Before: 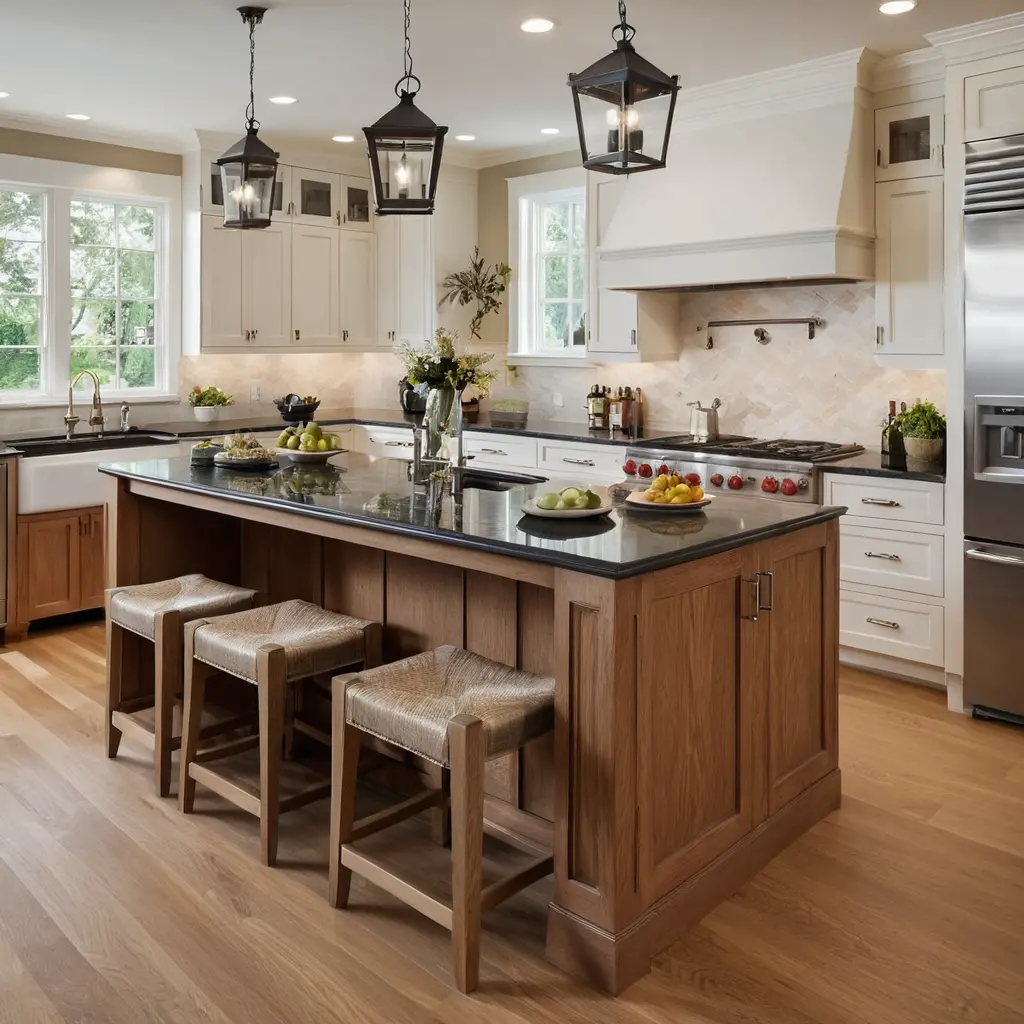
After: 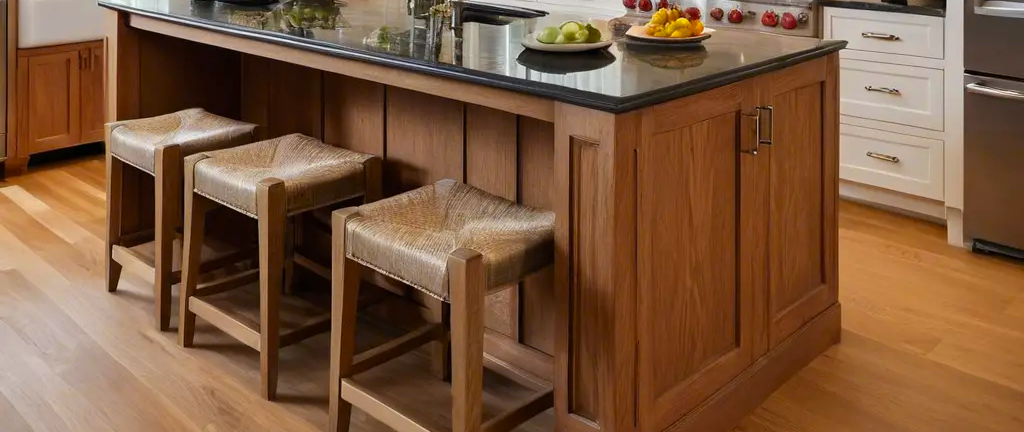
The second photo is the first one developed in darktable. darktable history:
crop: top 45.551%, bottom 12.262%
color zones: curves: ch0 [(0.224, 0.526) (0.75, 0.5)]; ch1 [(0.055, 0.526) (0.224, 0.761) (0.377, 0.526) (0.75, 0.5)]
